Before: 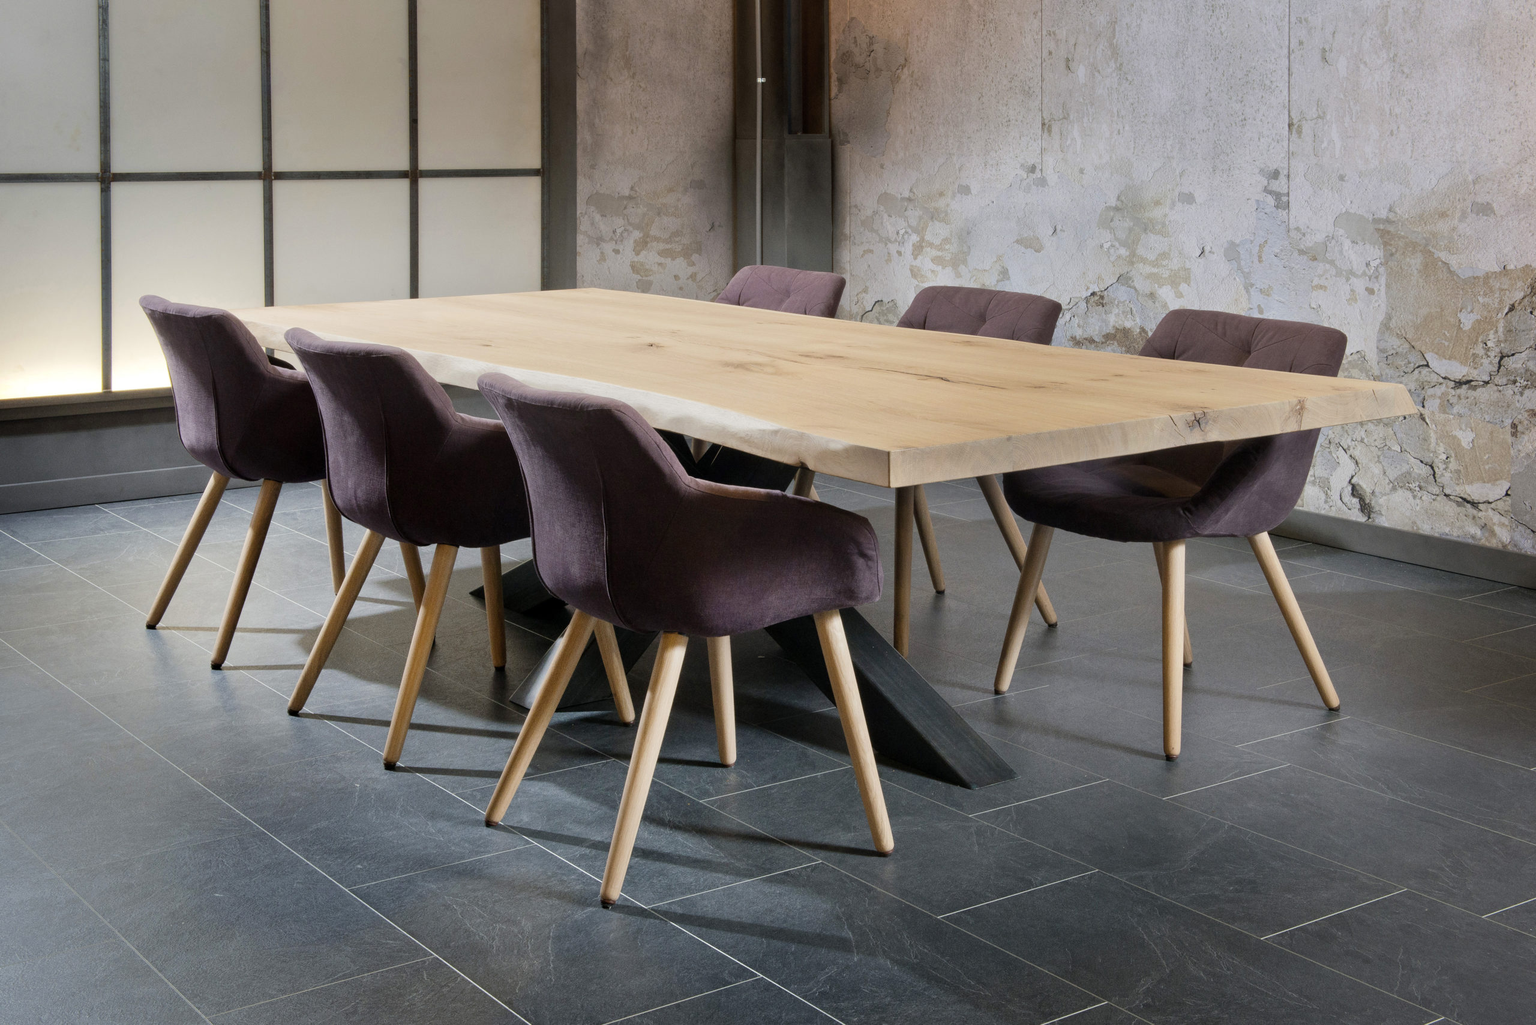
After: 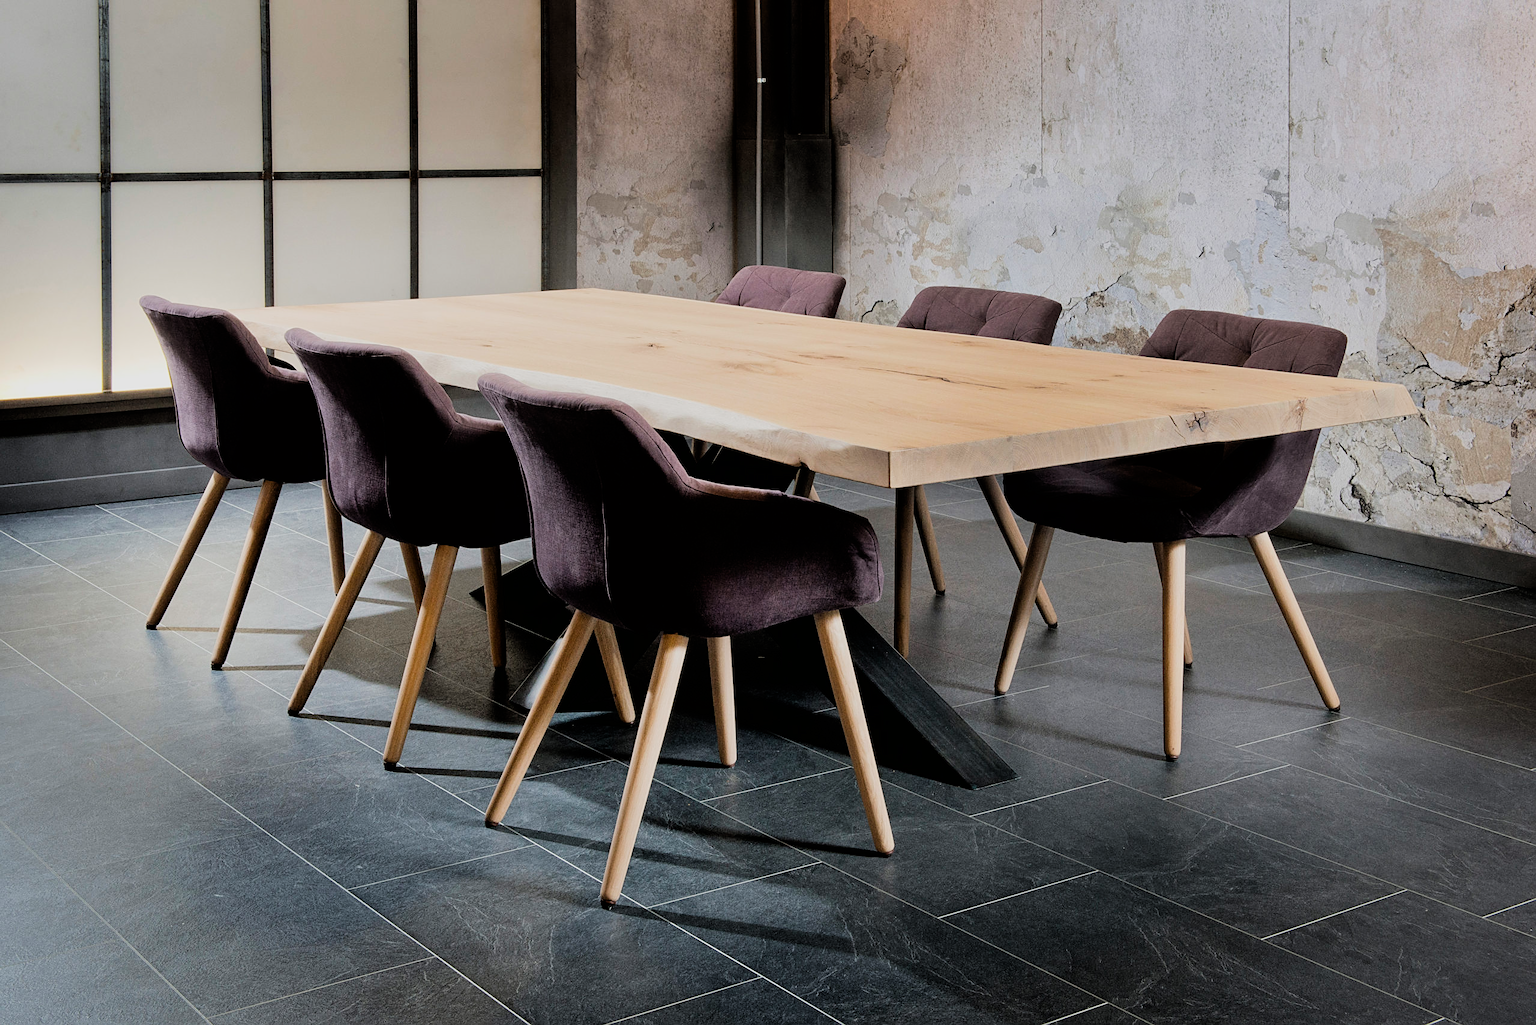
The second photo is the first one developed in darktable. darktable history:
sharpen: amount 0.489
filmic rgb: black relative exposure -5.14 EV, white relative exposure 3.98 EV, hardness 2.89, contrast 1.299, highlights saturation mix -28.74%
